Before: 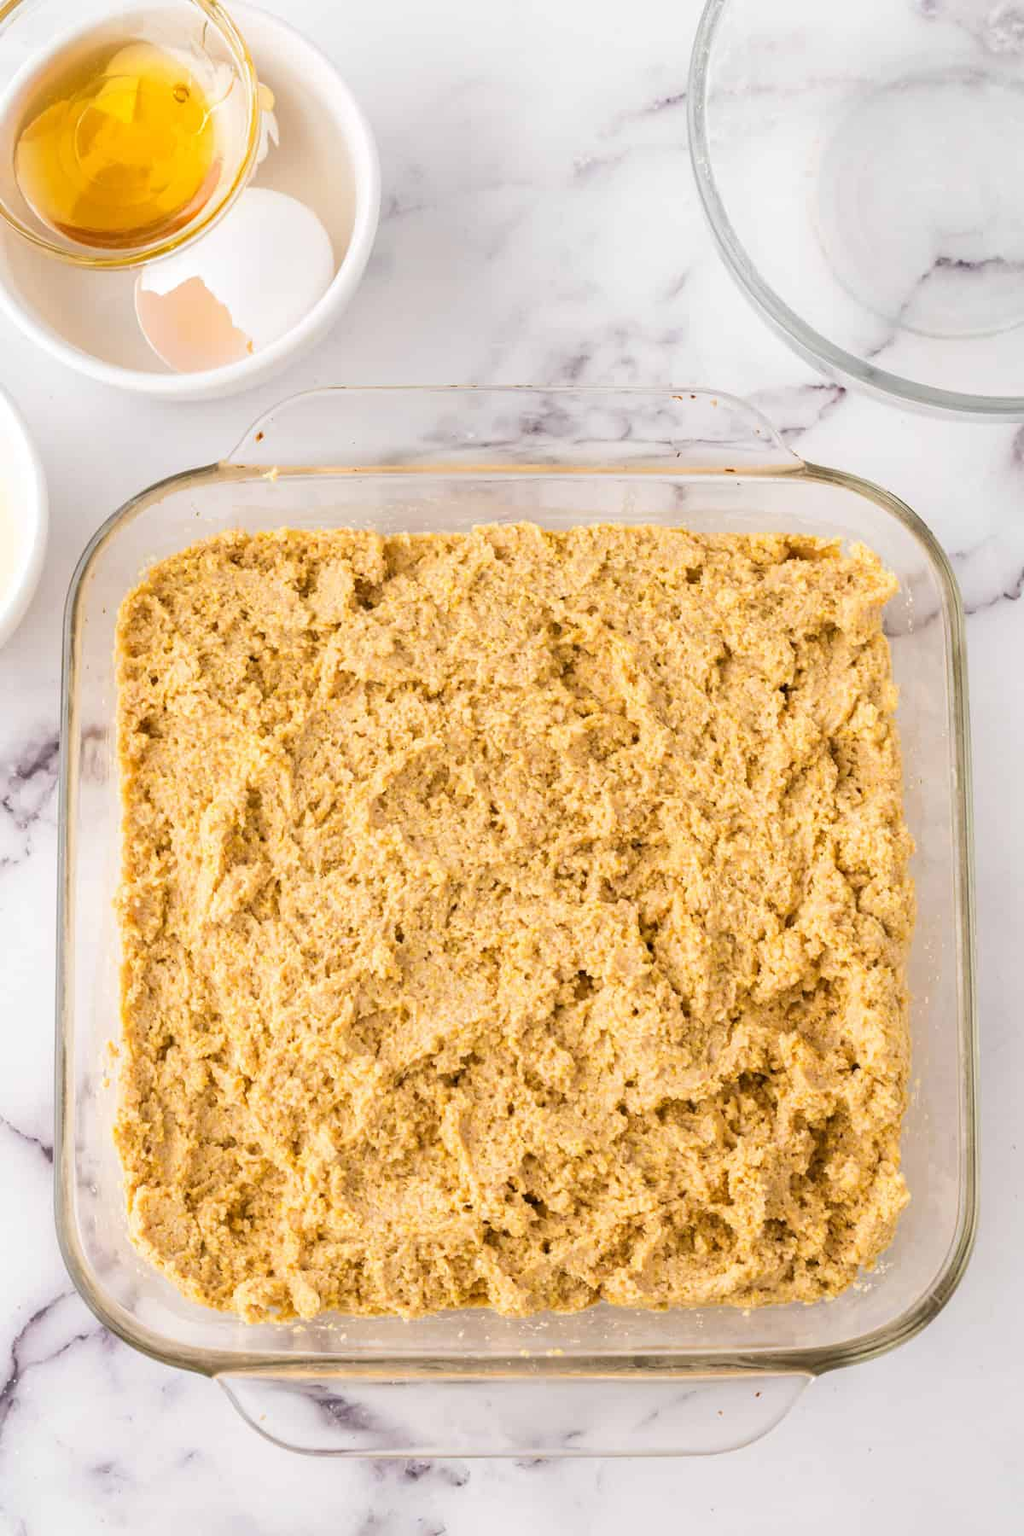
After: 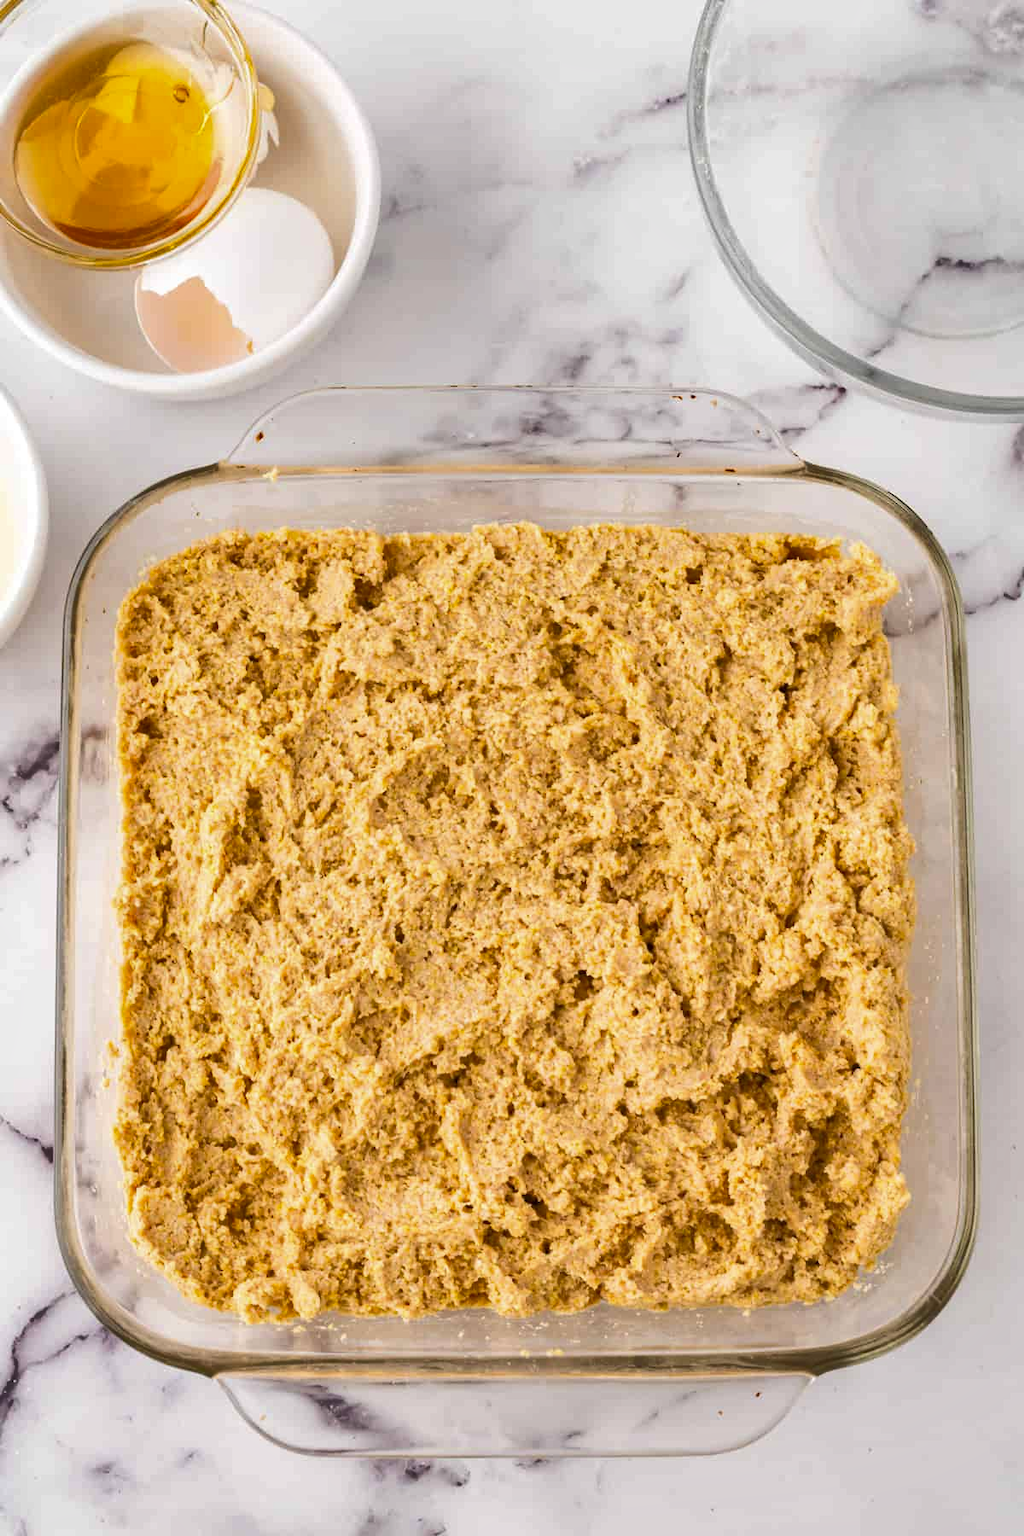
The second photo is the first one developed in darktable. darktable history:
shadows and highlights: white point adjustment 0.046, soften with gaussian
